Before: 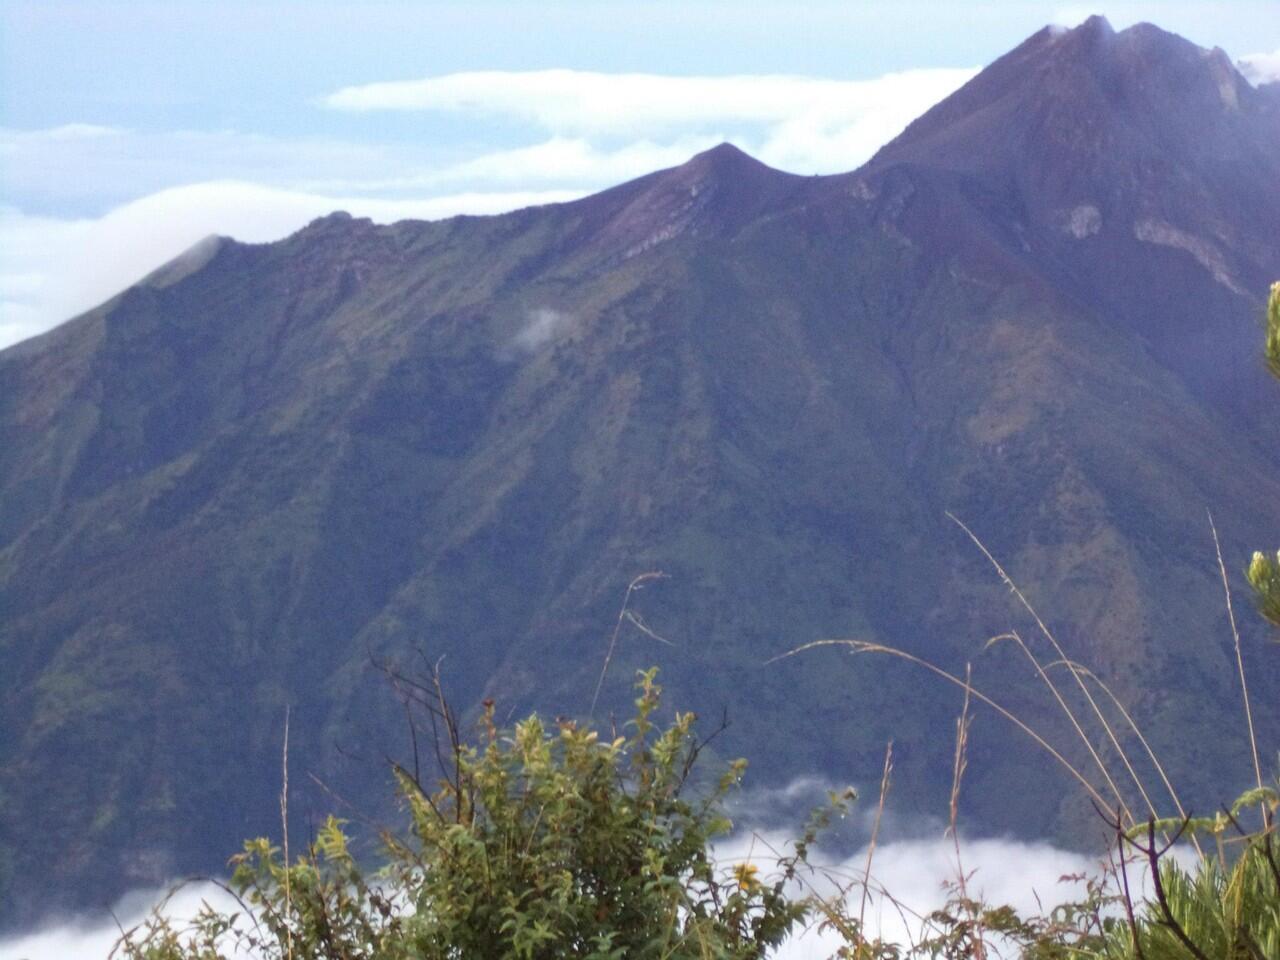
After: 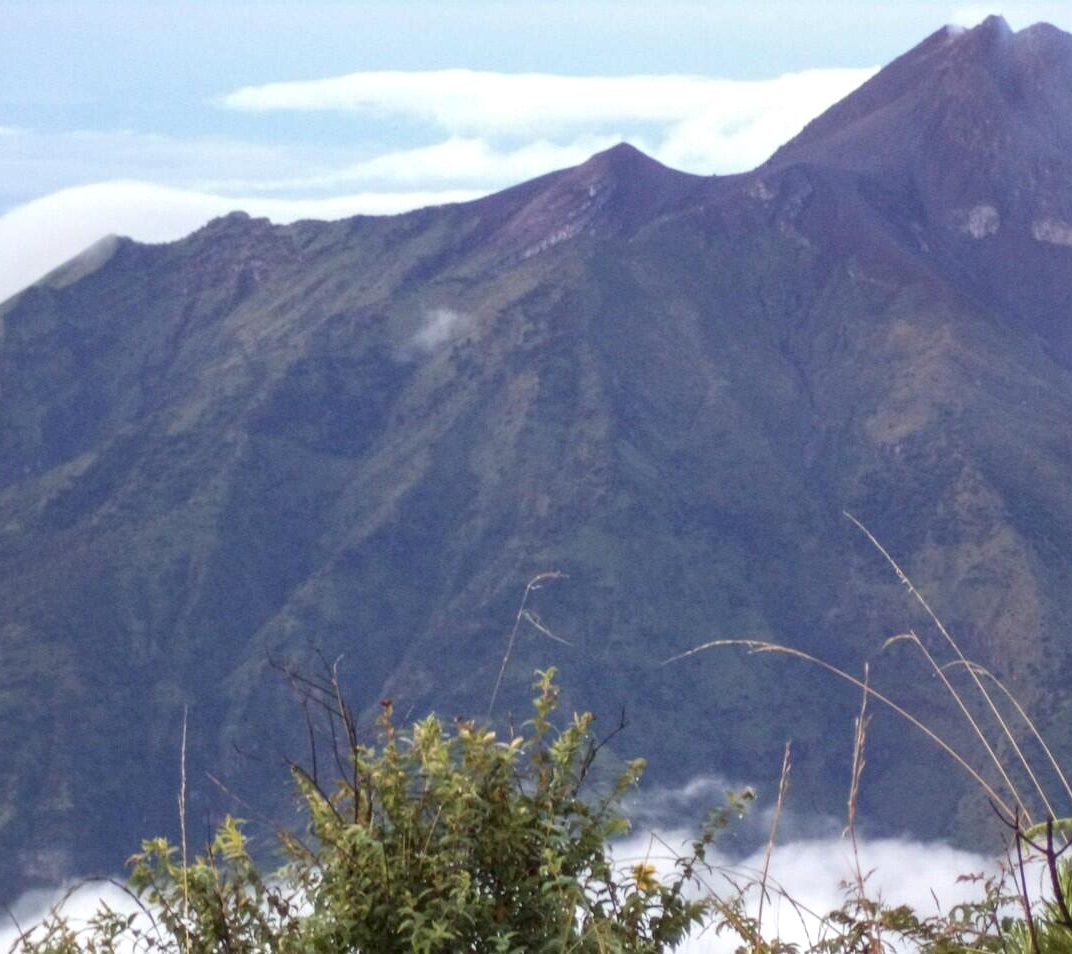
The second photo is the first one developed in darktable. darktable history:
local contrast: on, module defaults
crop: left 8.026%, right 7.374%
